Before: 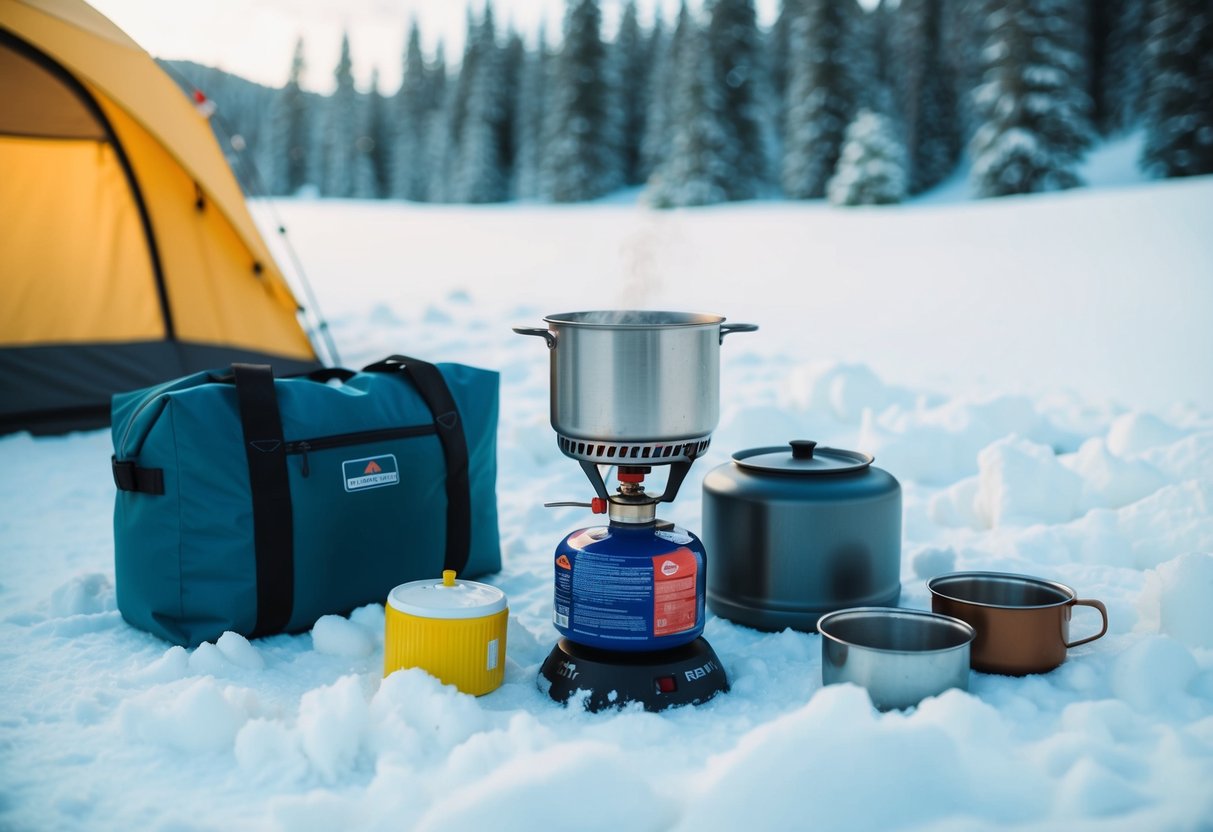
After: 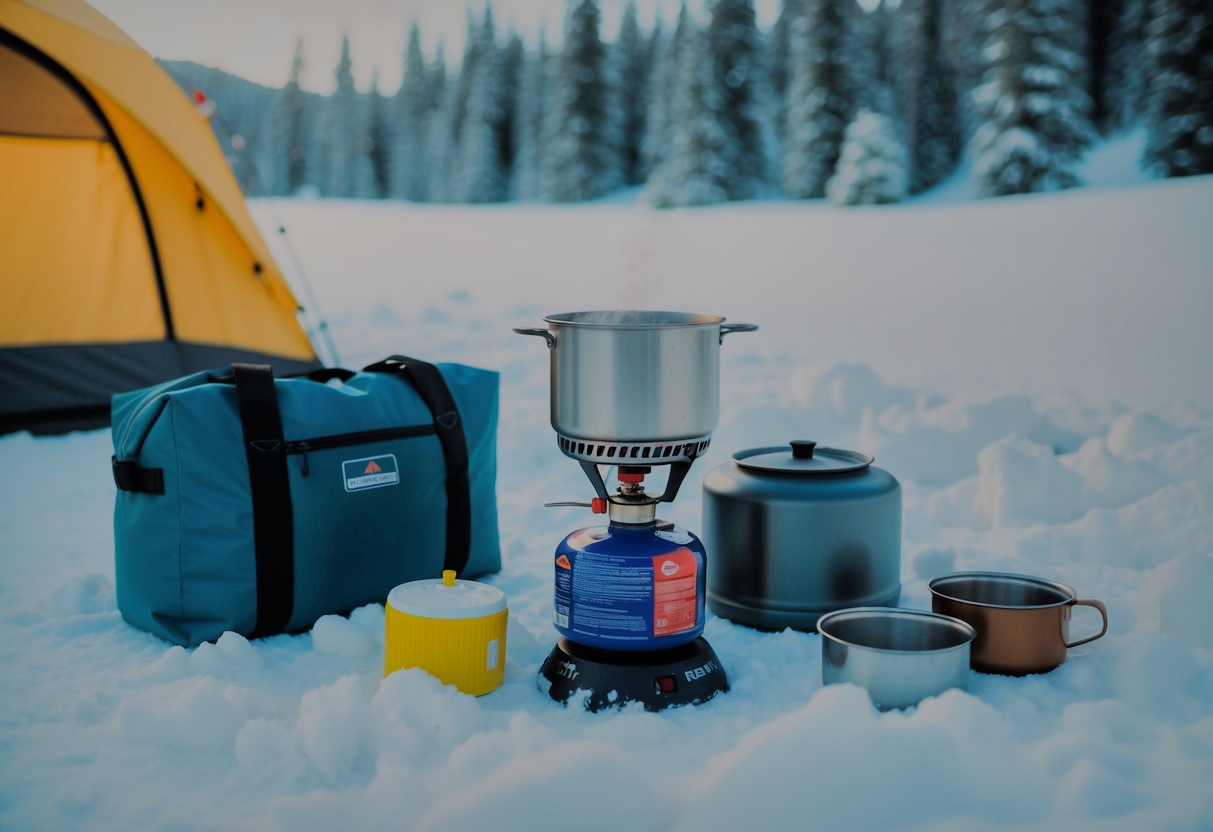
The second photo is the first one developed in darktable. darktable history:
filmic rgb: black relative exposure -7.65 EV, white relative exposure 4.56 EV, hardness 3.61
shadows and highlights: shadows 38.83, highlights -74.5
